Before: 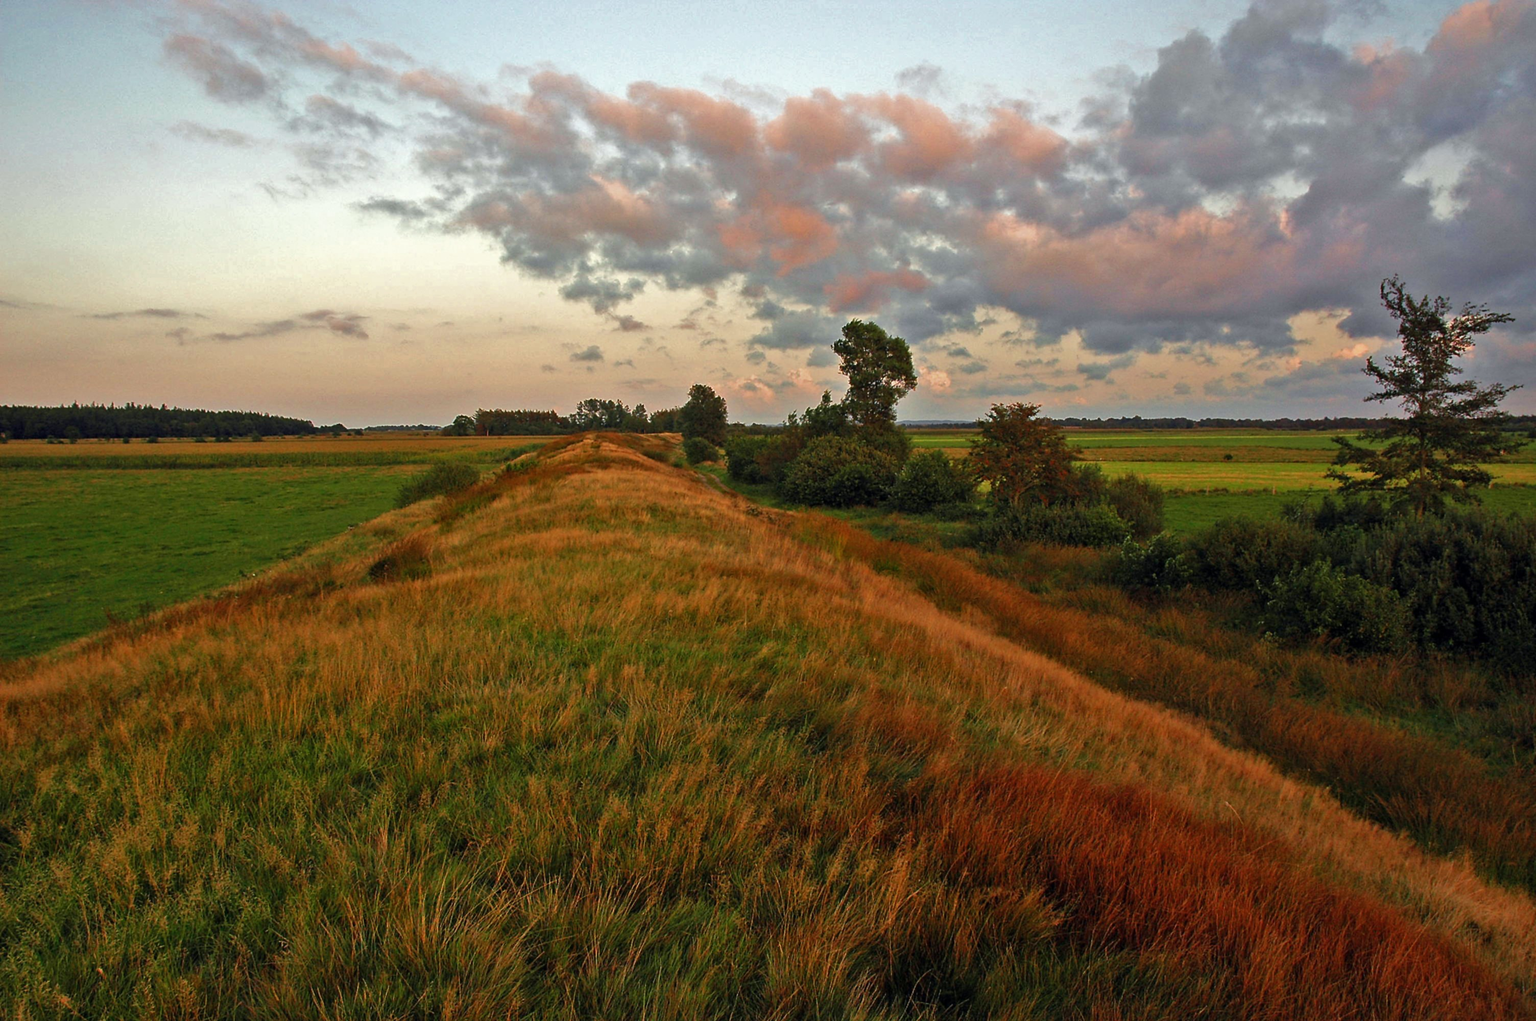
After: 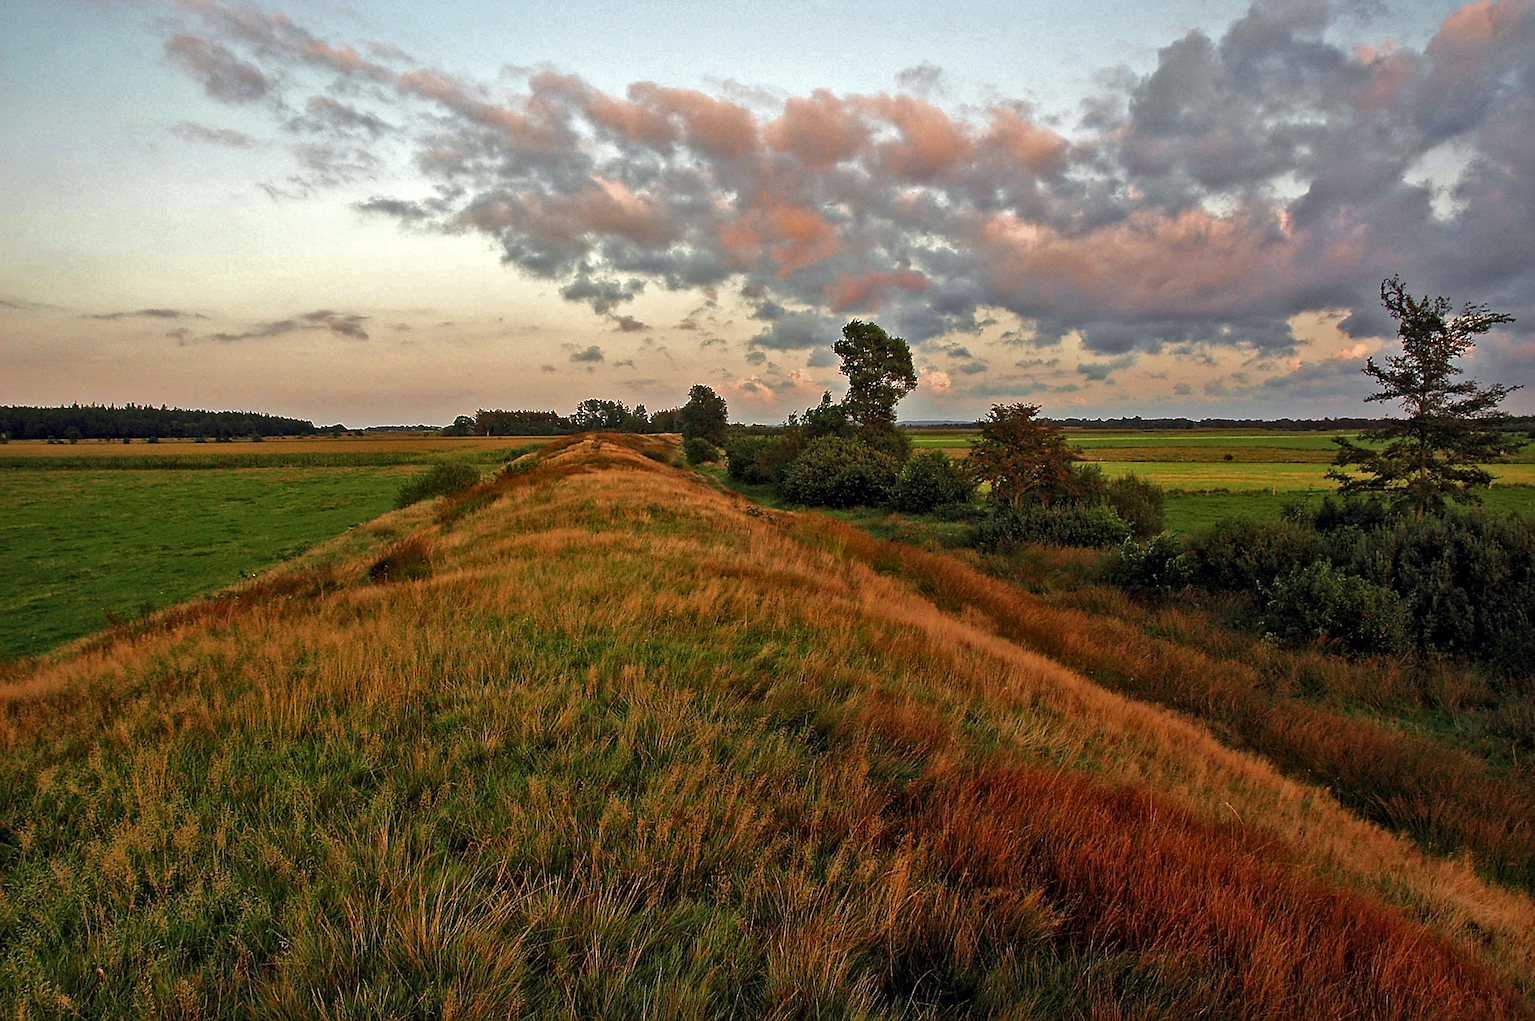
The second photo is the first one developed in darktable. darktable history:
sharpen: radius 1.425, amount 1.236, threshold 0.775
local contrast: mode bilateral grid, contrast 21, coarseness 50, detail 132%, midtone range 0.2
